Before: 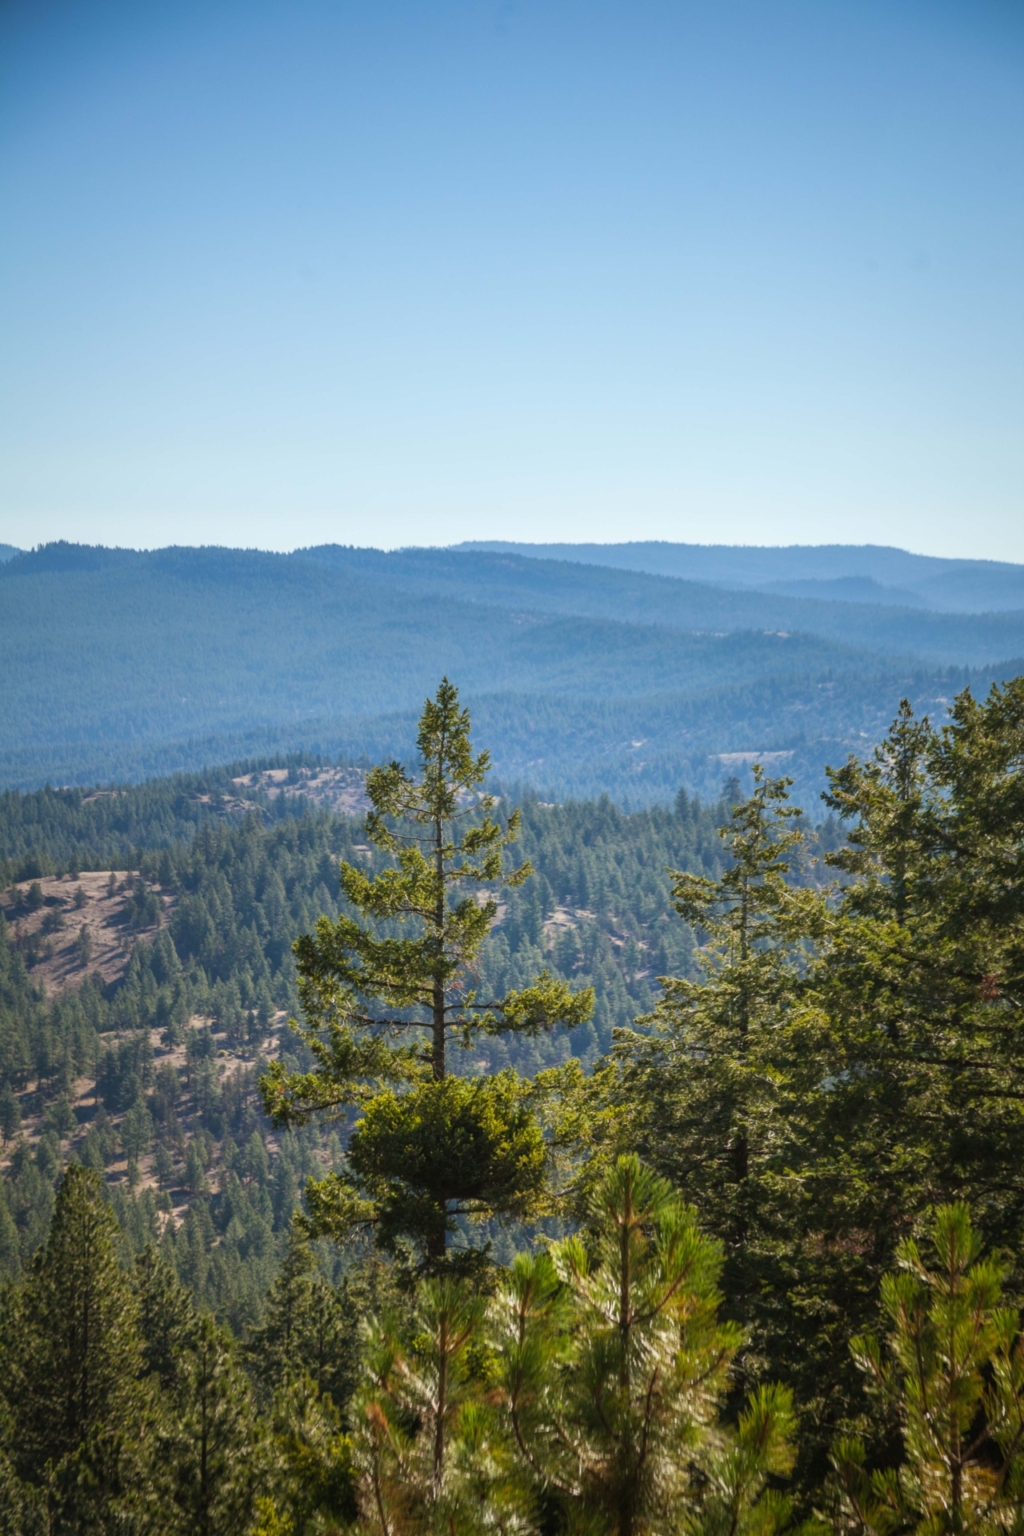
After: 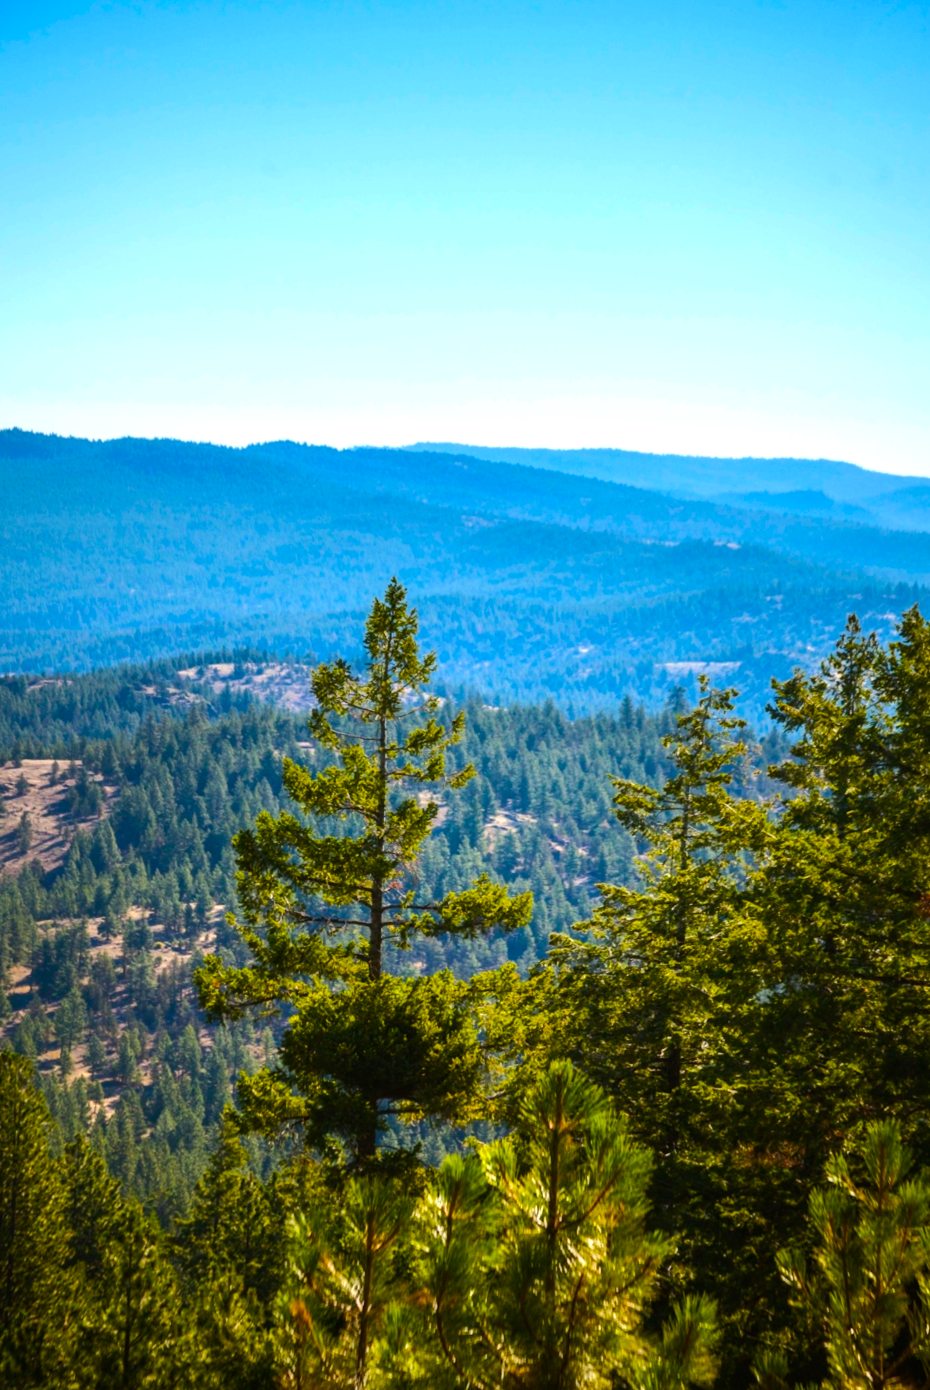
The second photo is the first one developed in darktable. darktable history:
crop and rotate: angle -1.93°, left 3.089%, top 4.265%, right 1.506%, bottom 0.679%
color balance rgb: linear chroma grading › global chroma 15.32%, perceptual saturation grading › global saturation 35.923%, perceptual saturation grading › shadows 35.443%, perceptual brilliance grading › highlights 18.185%, perceptual brilliance grading › mid-tones 32.092%, perceptual brilliance grading › shadows -31.536%, global vibrance 20%
